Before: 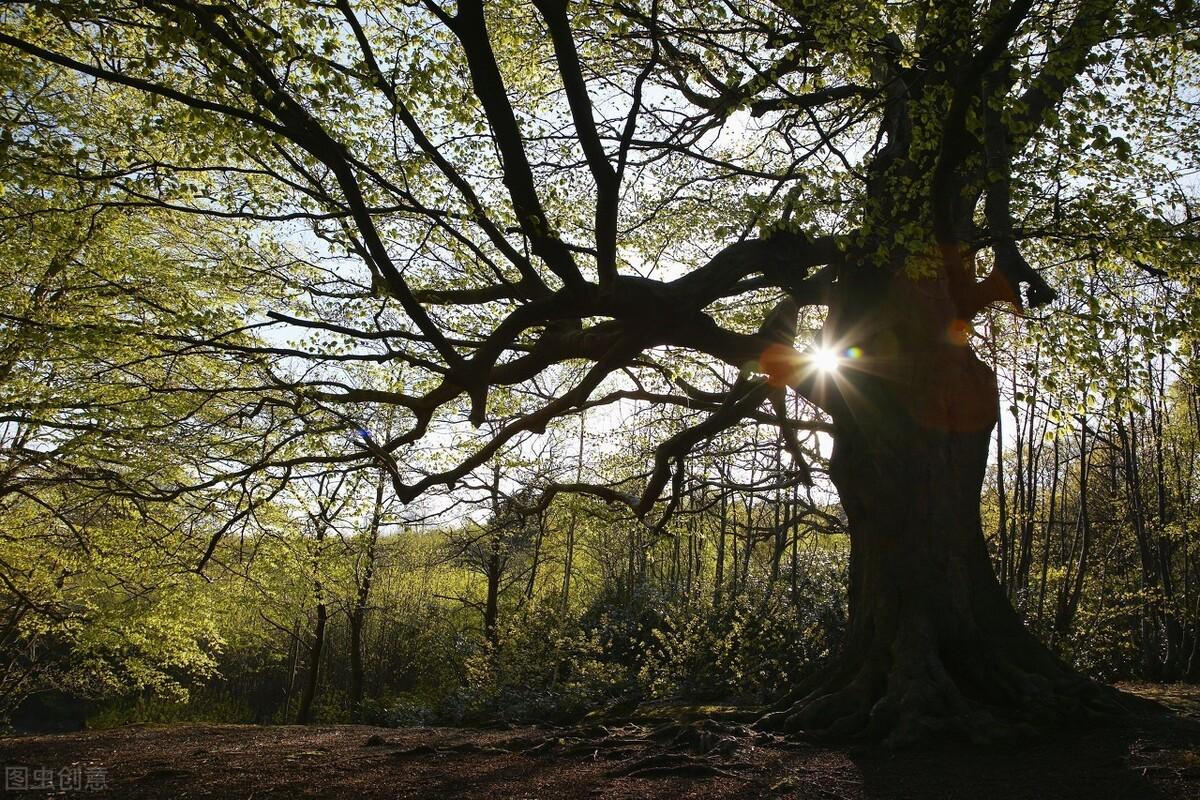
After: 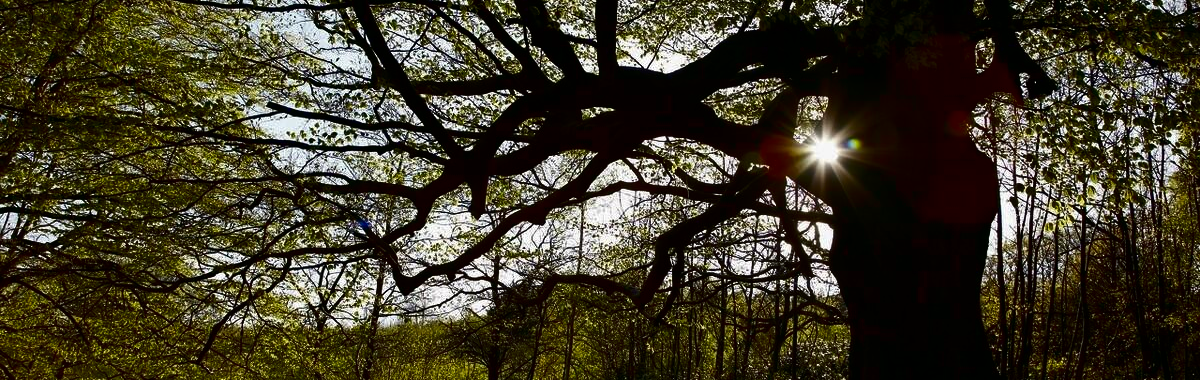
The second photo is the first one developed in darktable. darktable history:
contrast brightness saturation: contrast 0.088, brightness -0.594, saturation 0.169
crop and rotate: top 26.278%, bottom 26.213%
